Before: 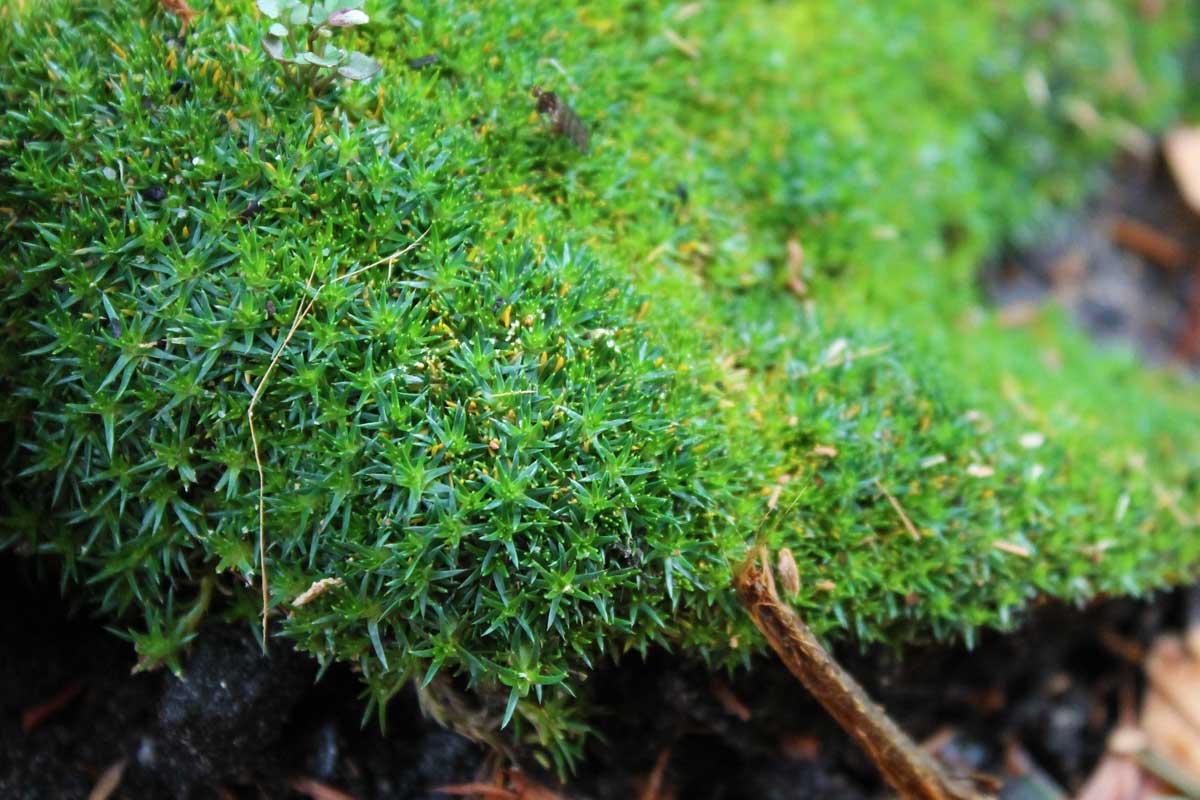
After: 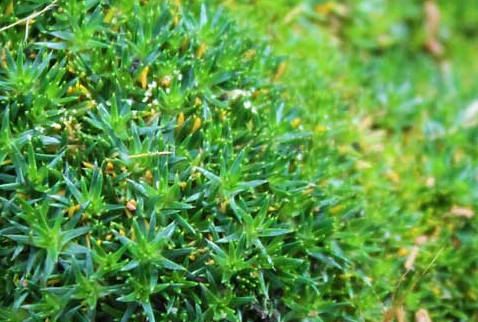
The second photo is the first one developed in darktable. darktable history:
crop: left 30.303%, top 29.936%, right 29.807%, bottom 29.694%
